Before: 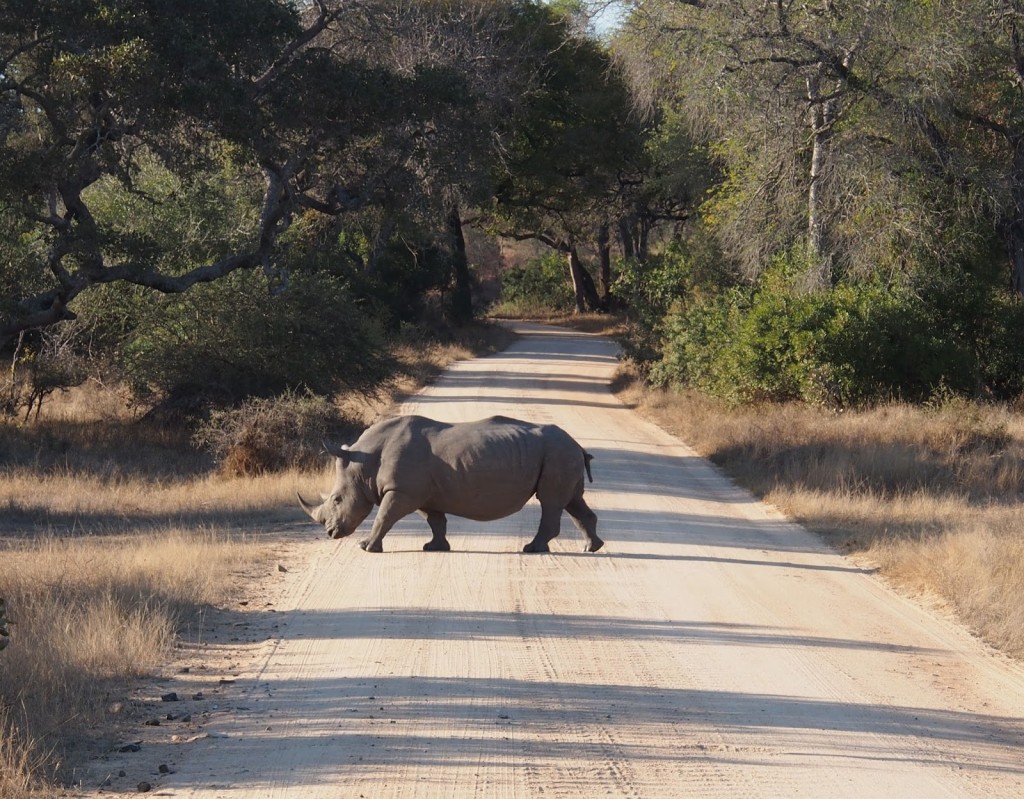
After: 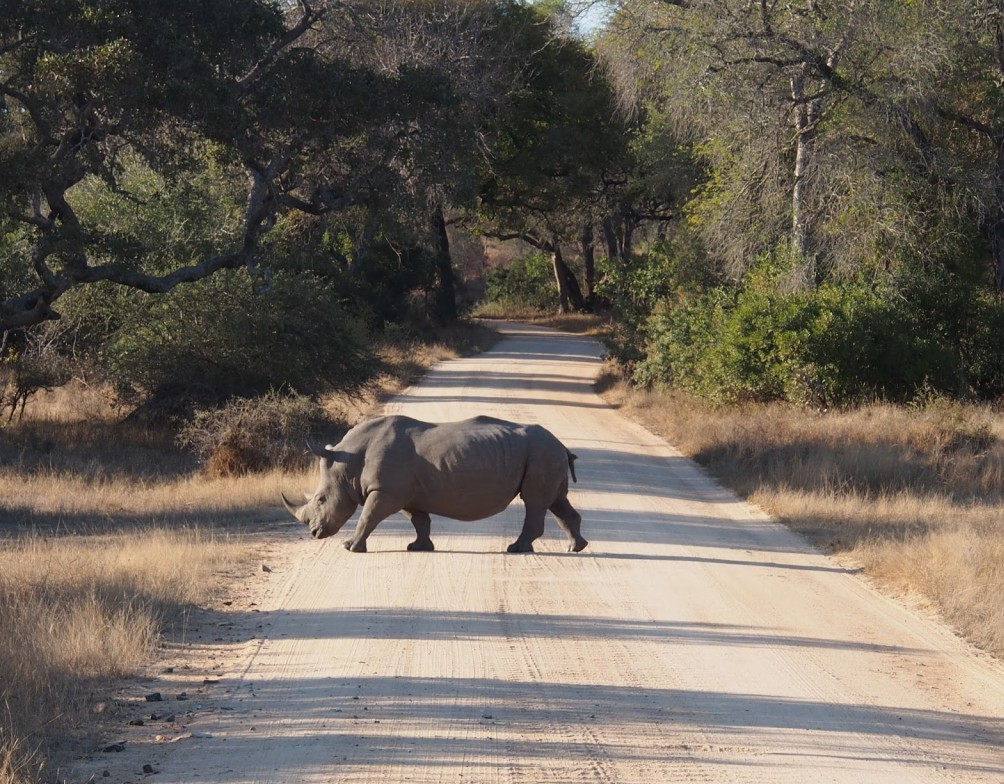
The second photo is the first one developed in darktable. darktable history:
crop: left 1.642%, right 0.288%, bottom 1.809%
